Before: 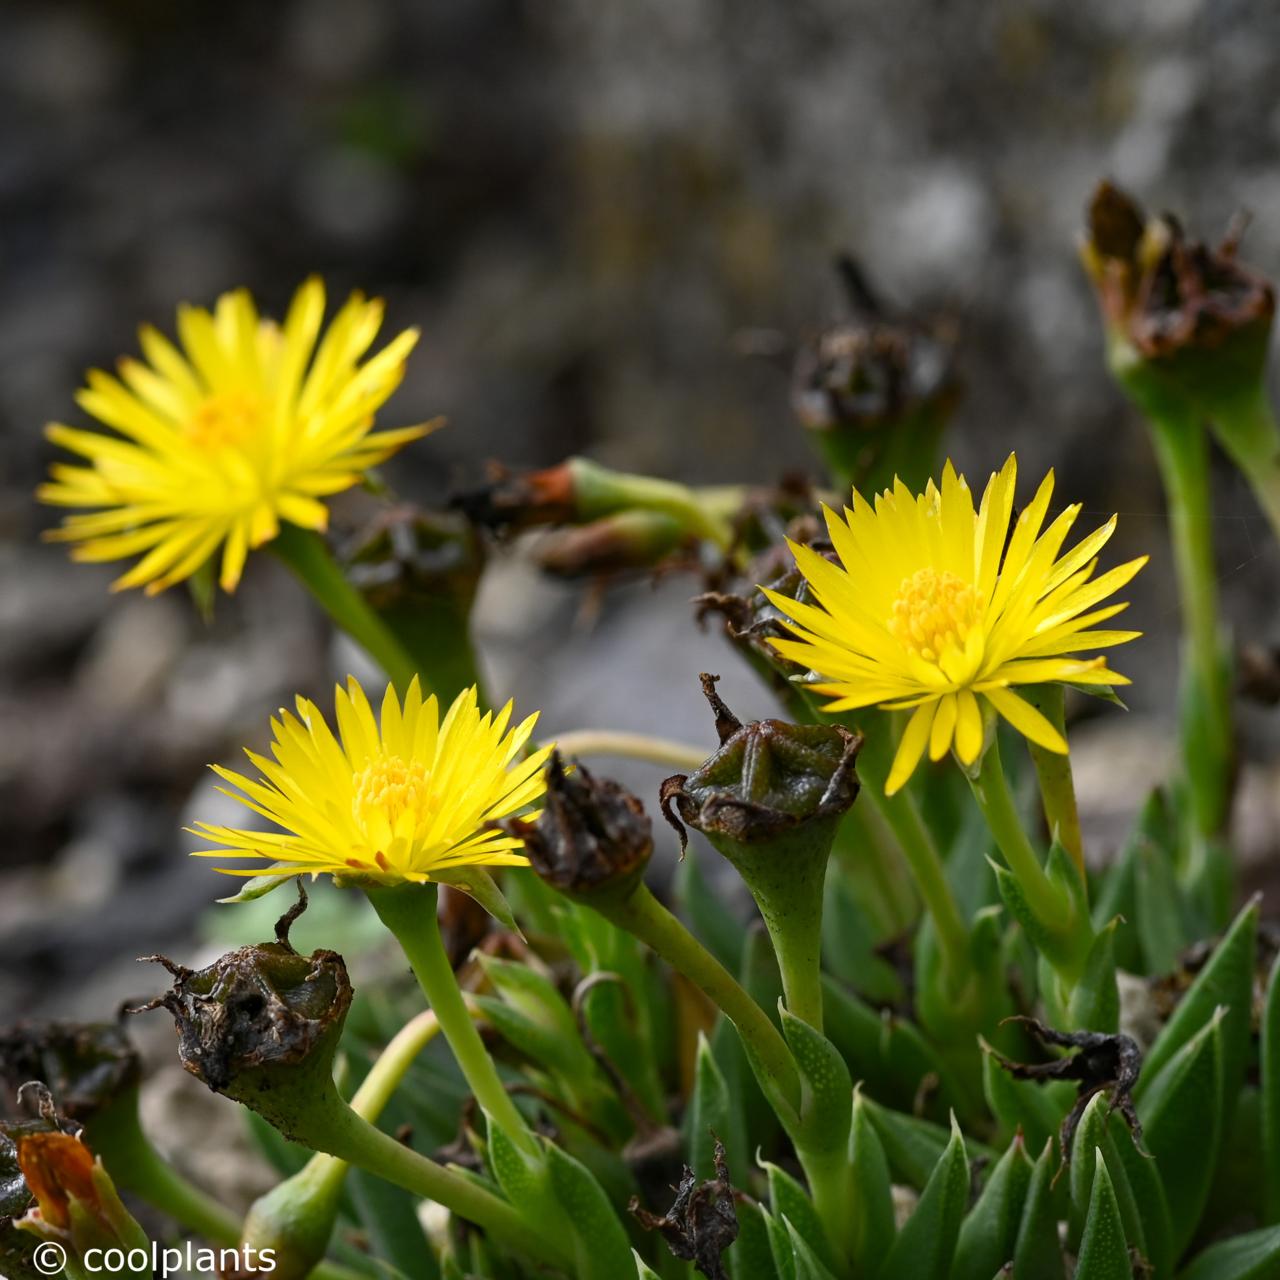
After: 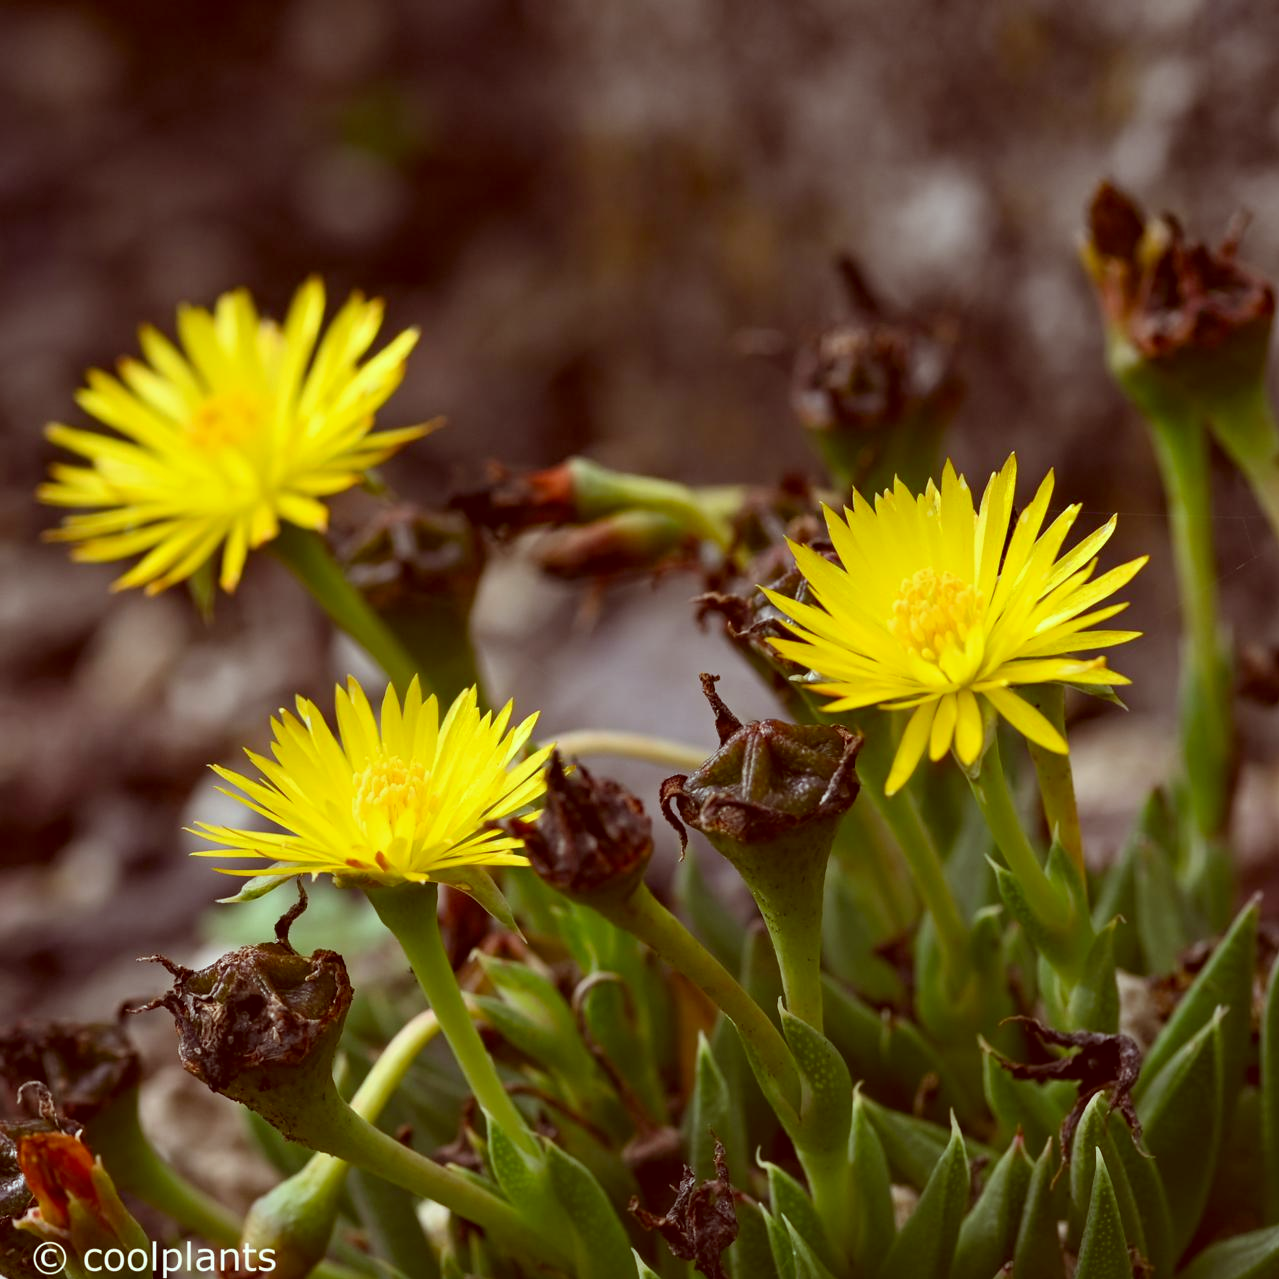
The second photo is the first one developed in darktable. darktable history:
color correction: highlights a* -7.23, highlights b* -0.161, shadows a* 20.08, shadows b* 11.73
